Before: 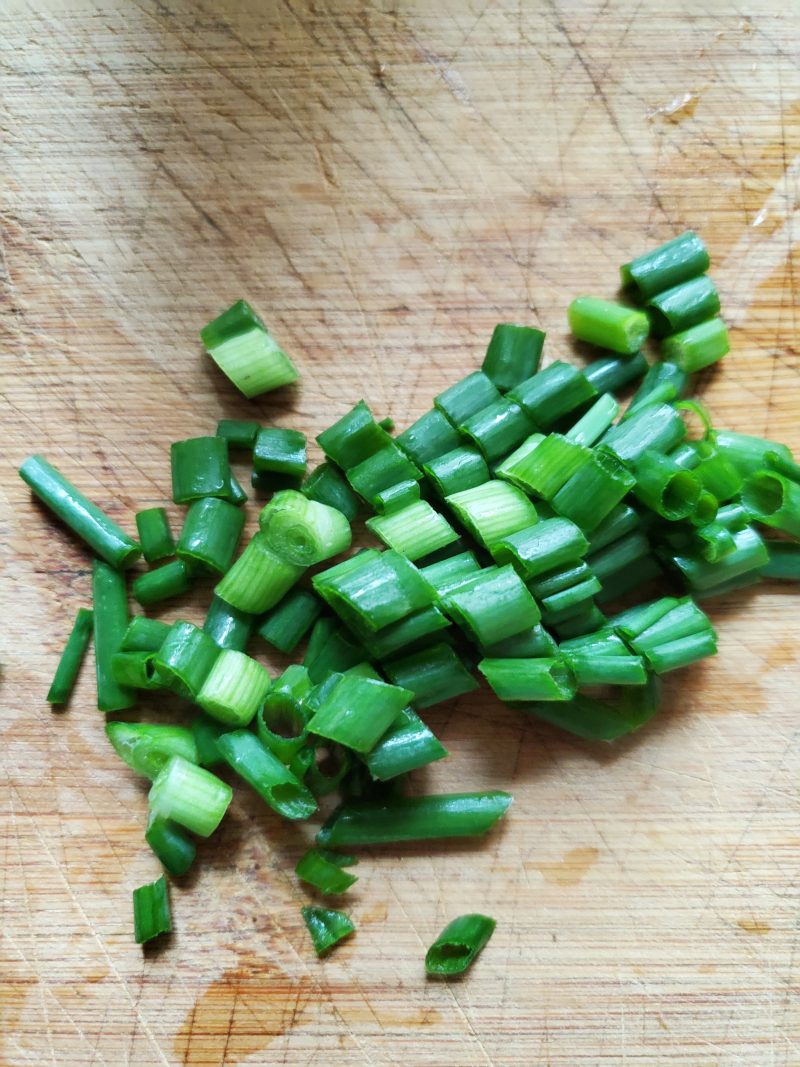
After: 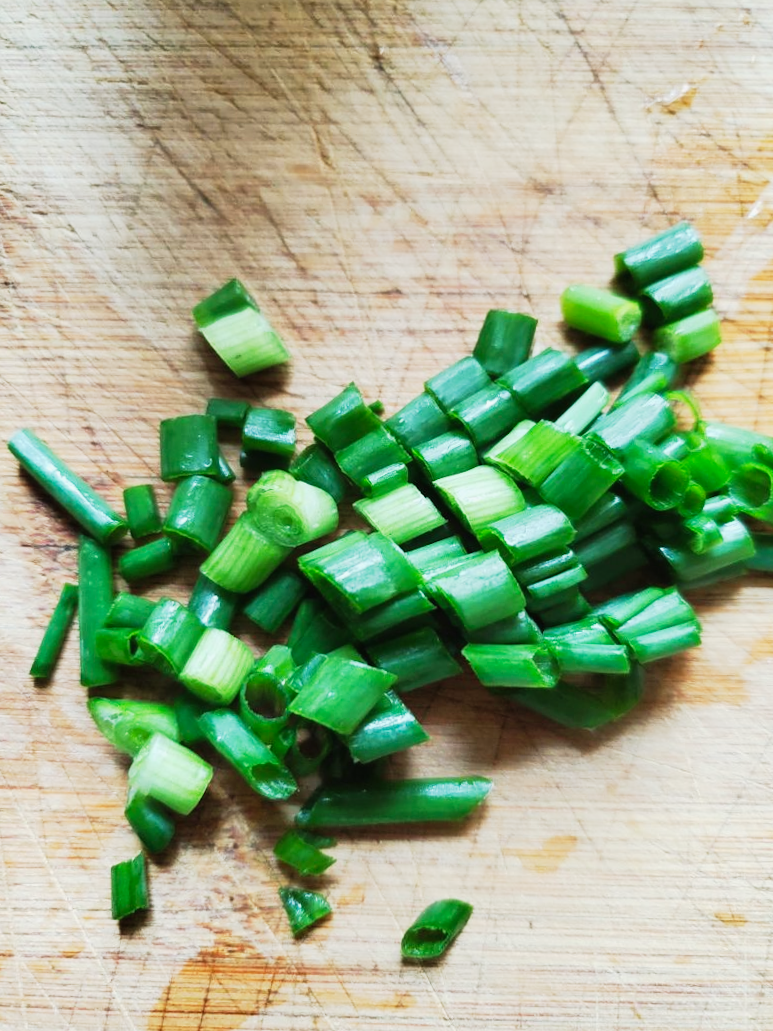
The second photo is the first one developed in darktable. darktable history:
crop and rotate: angle -1.48°
tone curve: curves: ch0 [(0, 0.013) (0.104, 0.103) (0.258, 0.267) (0.448, 0.489) (0.709, 0.794) (0.895, 0.915) (0.994, 0.971)]; ch1 [(0, 0) (0.335, 0.298) (0.446, 0.416) (0.488, 0.488) (0.515, 0.504) (0.581, 0.615) (0.635, 0.661) (1, 1)]; ch2 [(0, 0) (0.314, 0.306) (0.436, 0.447) (0.502, 0.5) (0.538, 0.541) (0.568, 0.603) (0.641, 0.635) (0.717, 0.701) (1, 1)], preserve colors none
